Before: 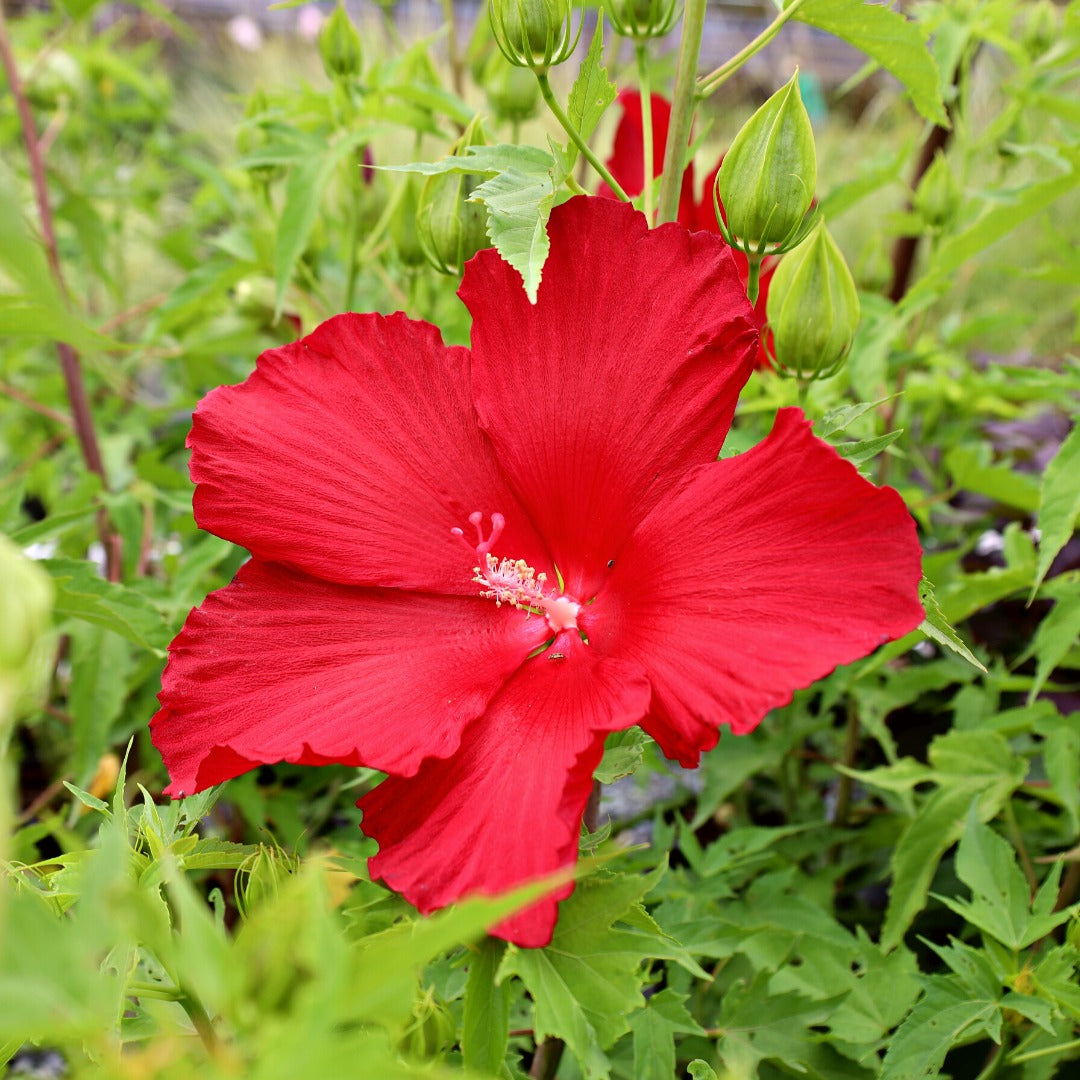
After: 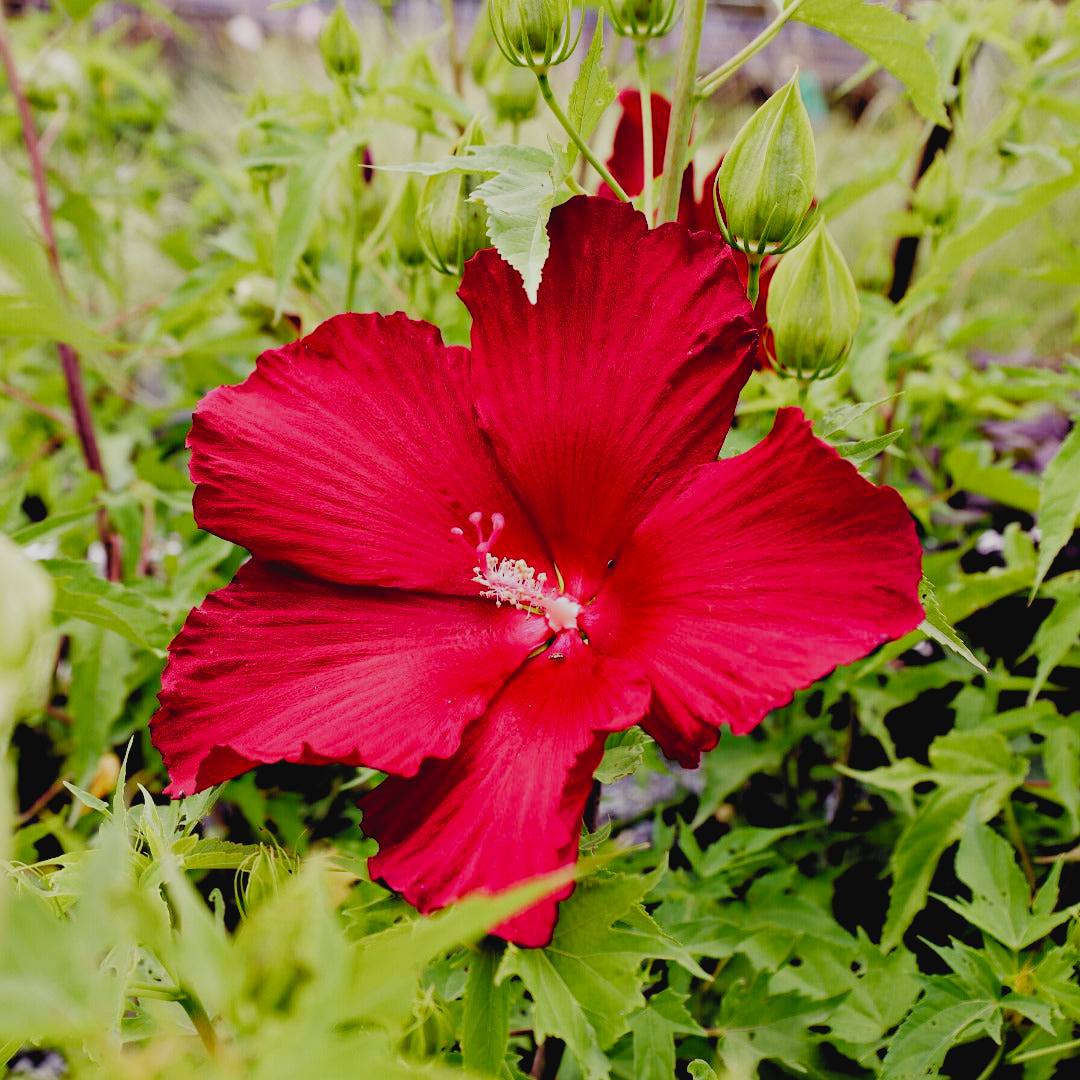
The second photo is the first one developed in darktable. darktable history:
contrast brightness saturation: contrast -0.08, brightness -0.04, saturation -0.11
color balance: lift [1.001, 0.997, 0.99, 1.01], gamma [1.007, 1, 0.975, 1.025], gain [1, 1.065, 1.052, 0.935], contrast 13.25%
filmic rgb: black relative exposure -2.85 EV, white relative exposure 4.56 EV, hardness 1.77, contrast 1.25, preserve chrominance no, color science v5 (2021)
tone equalizer: on, module defaults
